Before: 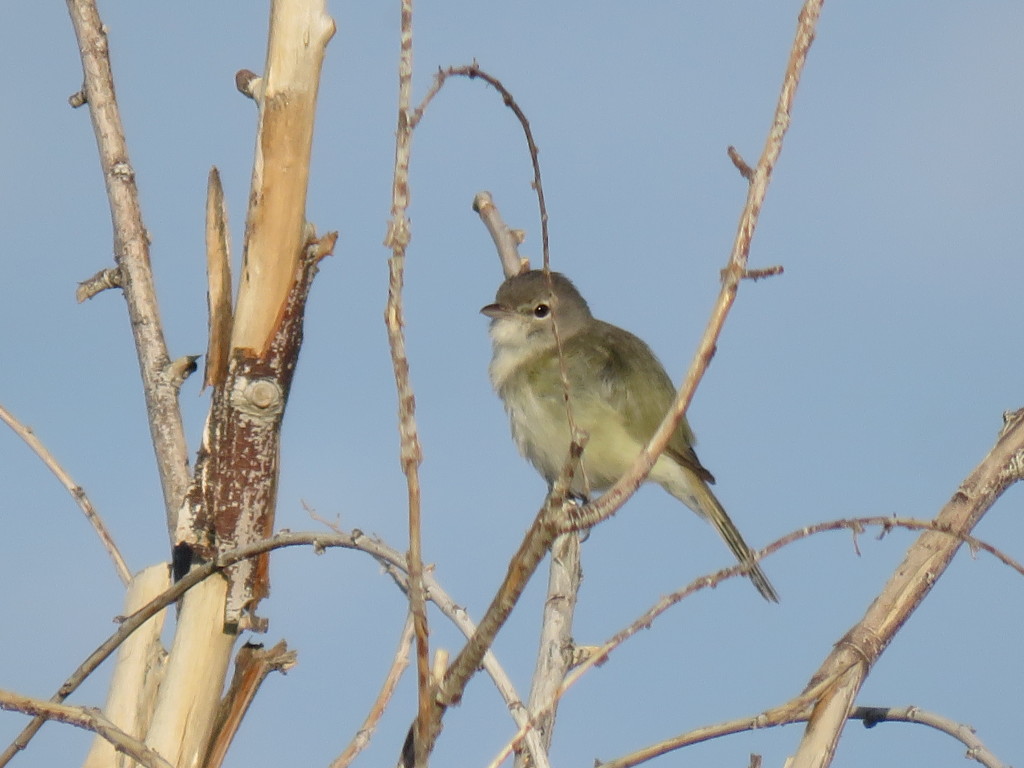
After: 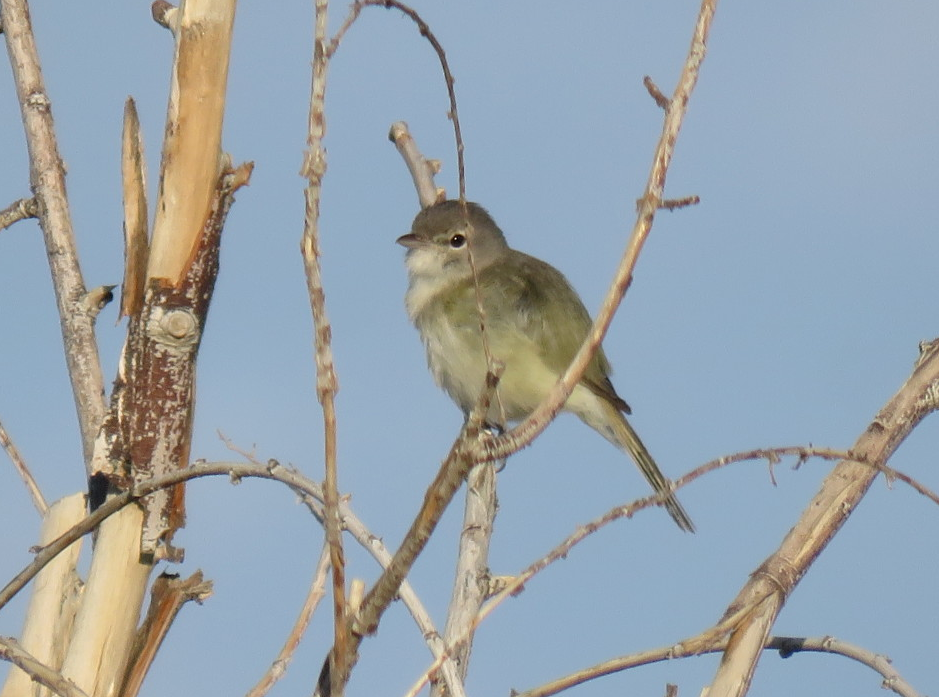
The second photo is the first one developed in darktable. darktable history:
white balance: emerald 1
crop and rotate: left 8.262%, top 9.226%
